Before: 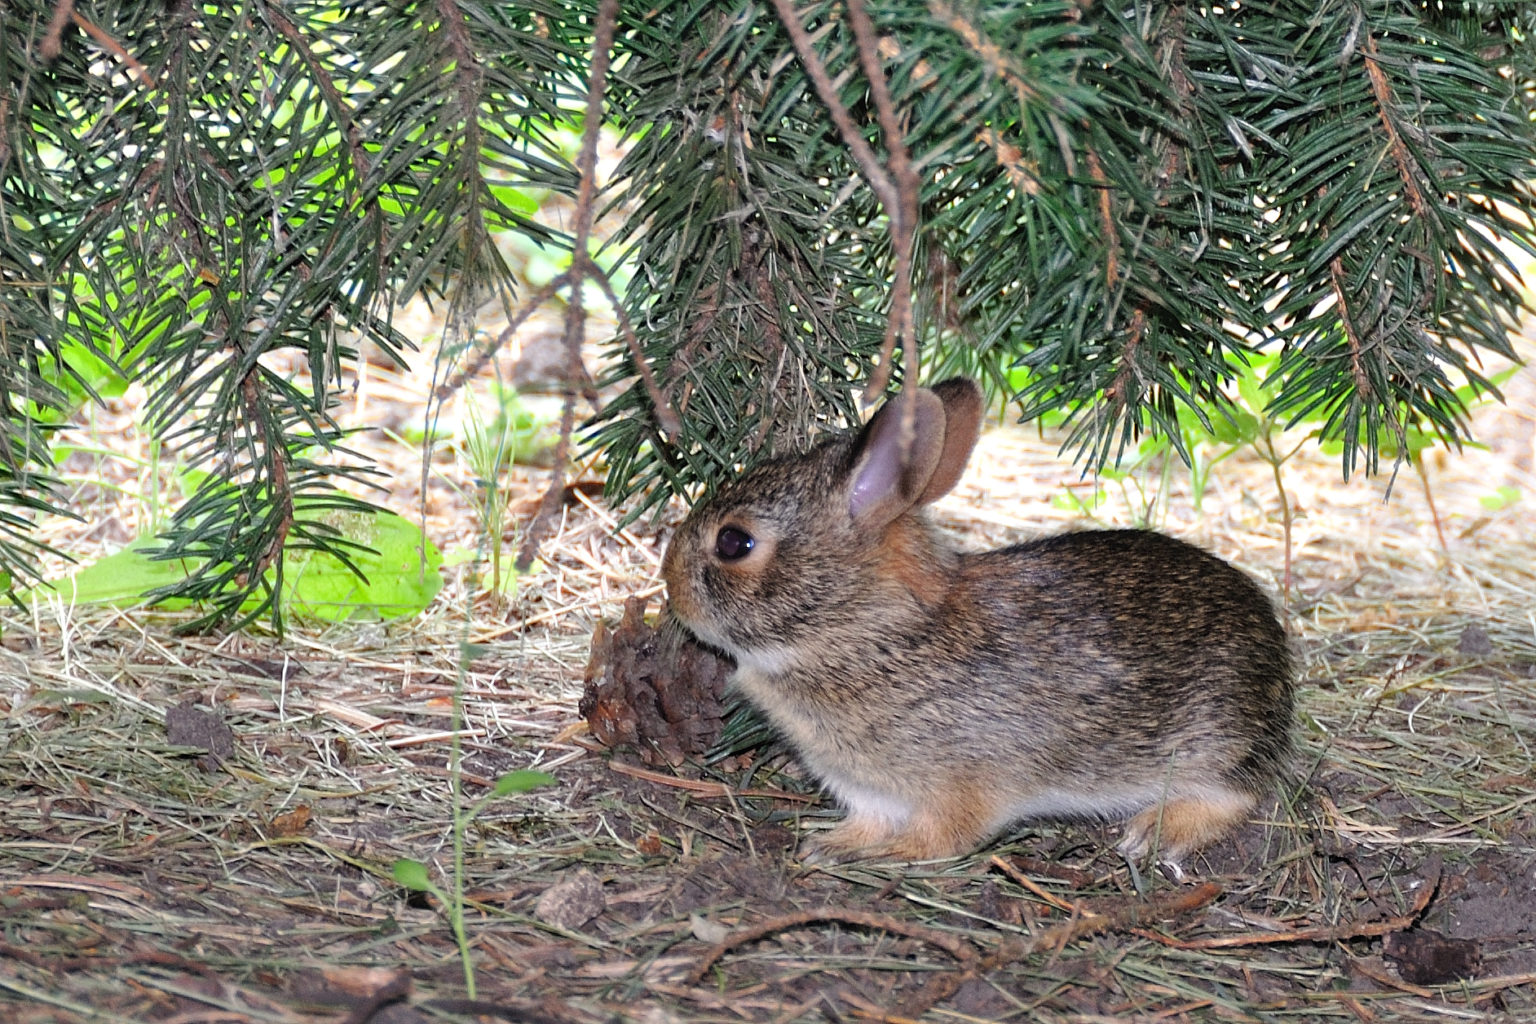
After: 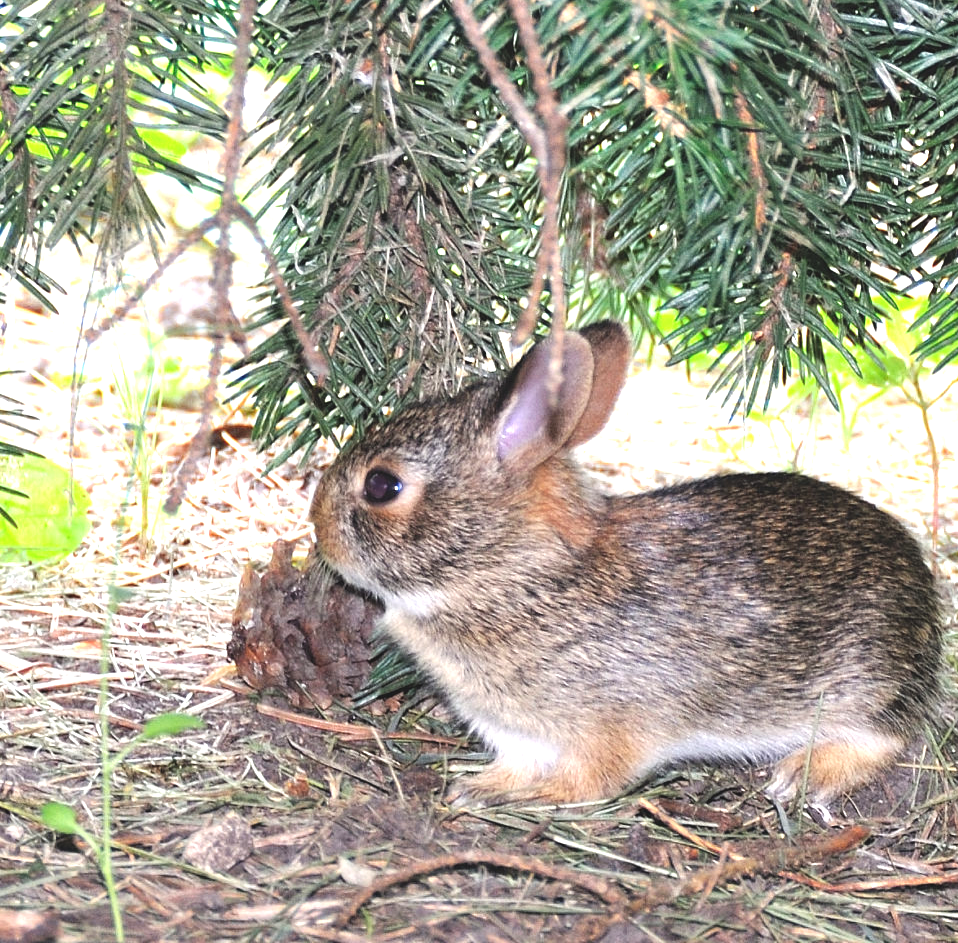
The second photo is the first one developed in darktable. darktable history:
crop and rotate: left 22.918%, top 5.629%, right 14.711%, bottom 2.247%
exposure: black level correction -0.005, exposure 1.002 EV, compensate highlight preservation false
